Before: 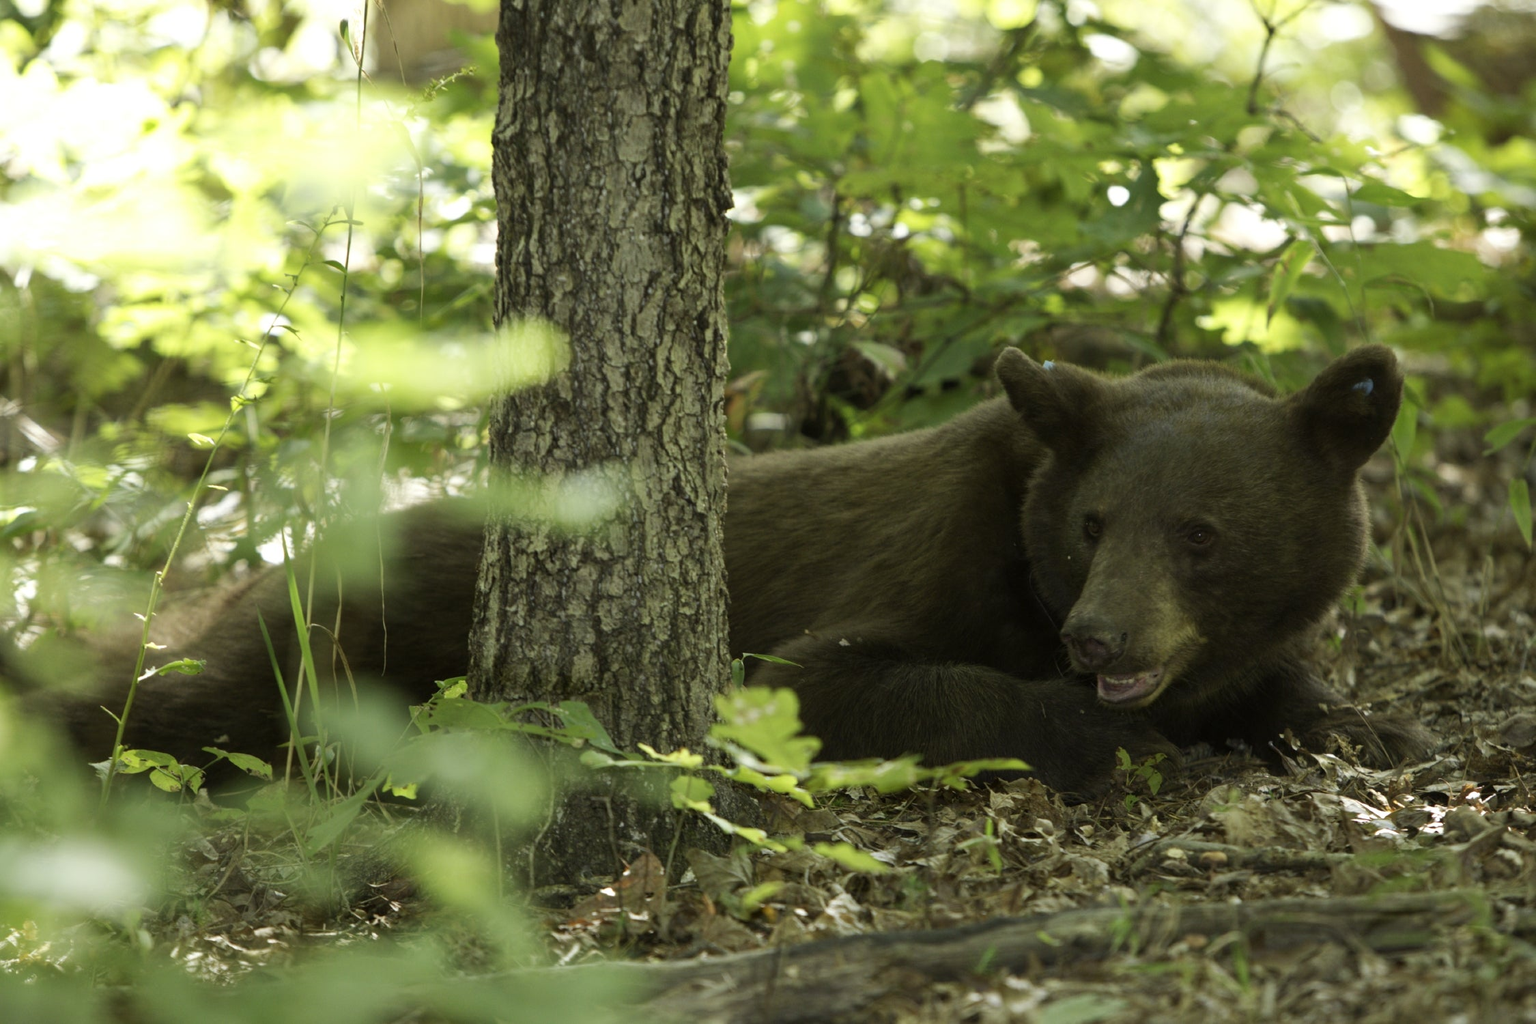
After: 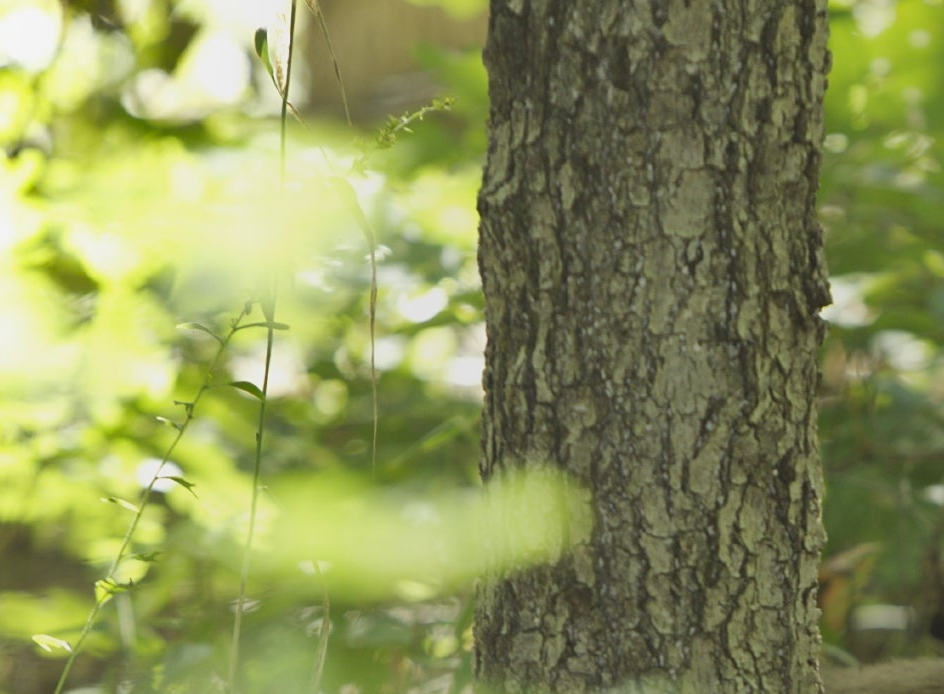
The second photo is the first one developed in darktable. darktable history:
sharpen: amount 0.2
crop and rotate: left 10.817%, top 0.062%, right 47.194%, bottom 53.626%
local contrast: detail 70%
shadows and highlights: soften with gaussian
